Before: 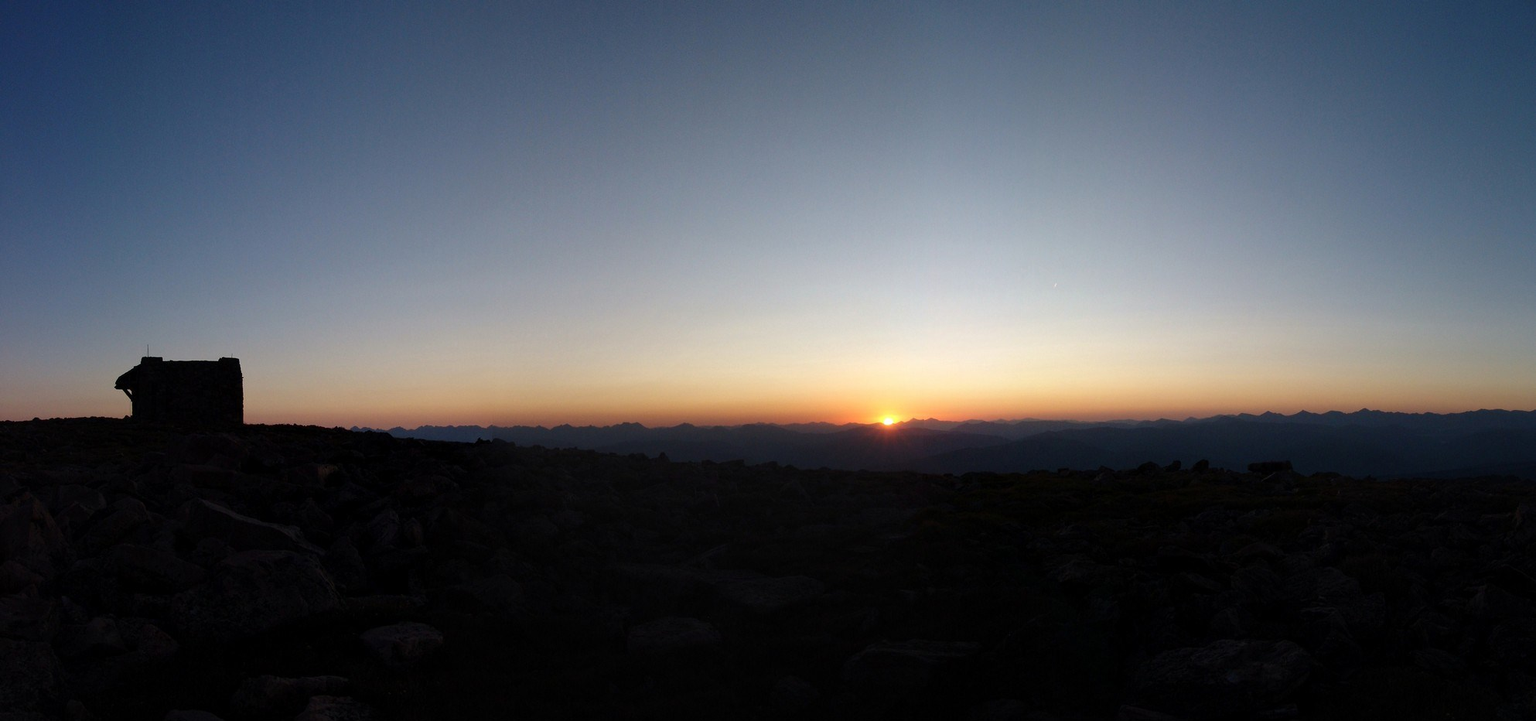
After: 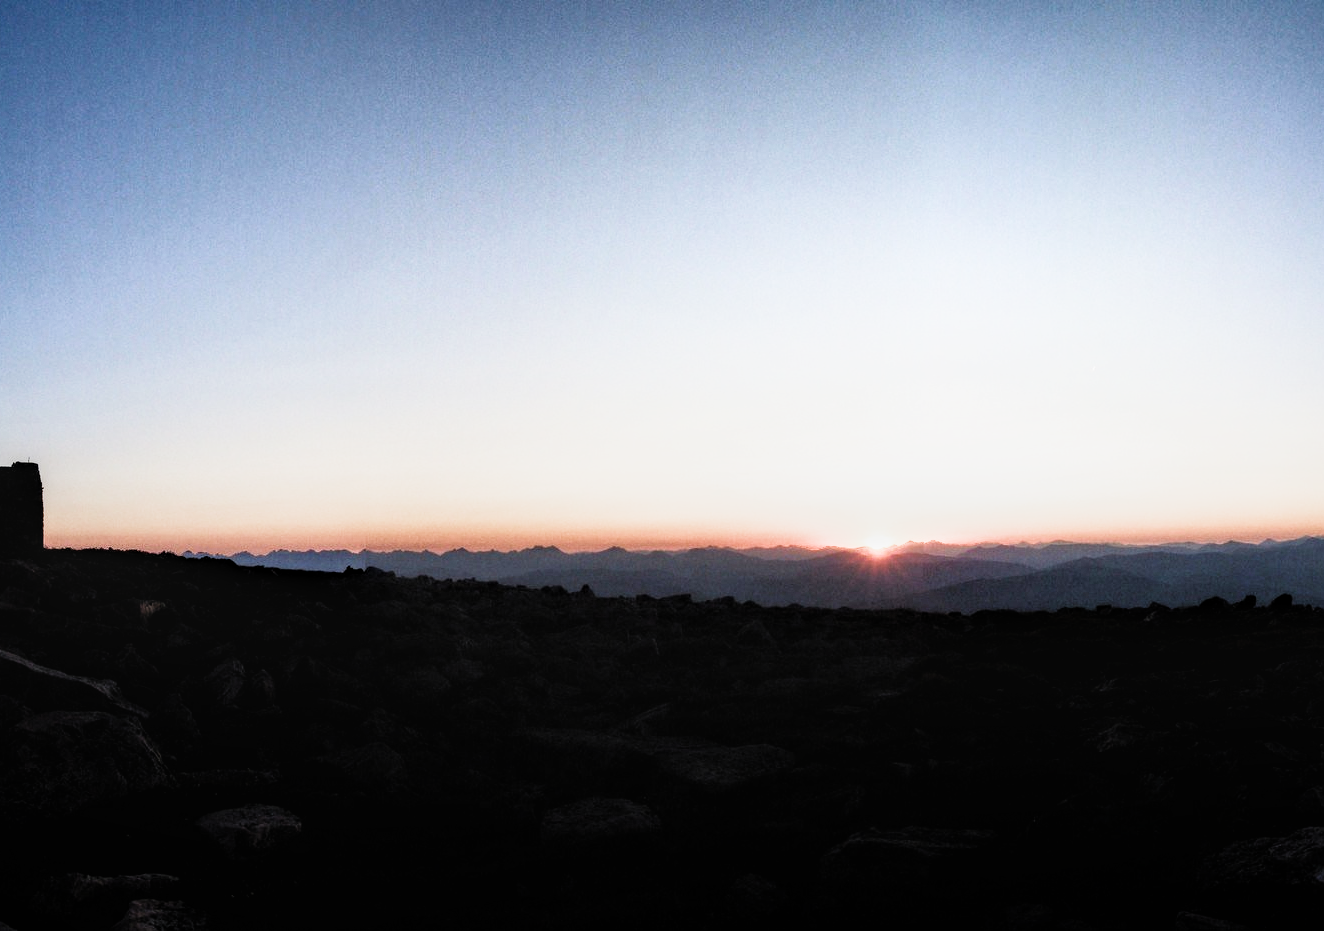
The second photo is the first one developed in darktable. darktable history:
contrast brightness saturation: contrast 0.103, brightness 0.03, saturation 0.089
contrast equalizer: y [[0.586, 0.584, 0.576, 0.565, 0.552, 0.539], [0.5 ×6], [0.97, 0.959, 0.919, 0.859, 0.789, 0.717], [0 ×6], [0 ×6]]
local contrast: highlights 42%, shadows 62%, detail 138%, midtone range 0.51
tone equalizer: -8 EV 0.001 EV, -7 EV -0.001 EV, -6 EV 0.004 EV, -5 EV -0.021 EV, -4 EV -0.112 EV, -3 EV -0.178 EV, -2 EV 0.238 EV, -1 EV 0.71 EV, +0 EV 0.503 EV, edges refinement/feathering 500, mask exposure compensation -1.57 EV, preserve details no
exposure: black level correction 0, exposure 1.442 EV, compensate exposure bias true, compensate highlight preservation false
filmic rgb: black relative exposure -7.65 EV, white relative exposure 4.56 EV, hardness 3.61, contrast 1.053, color science v4 (2020), contrast in shadows soft, contrast in highlights soft
crop and rotate: left 13.68%, right 19.649%
